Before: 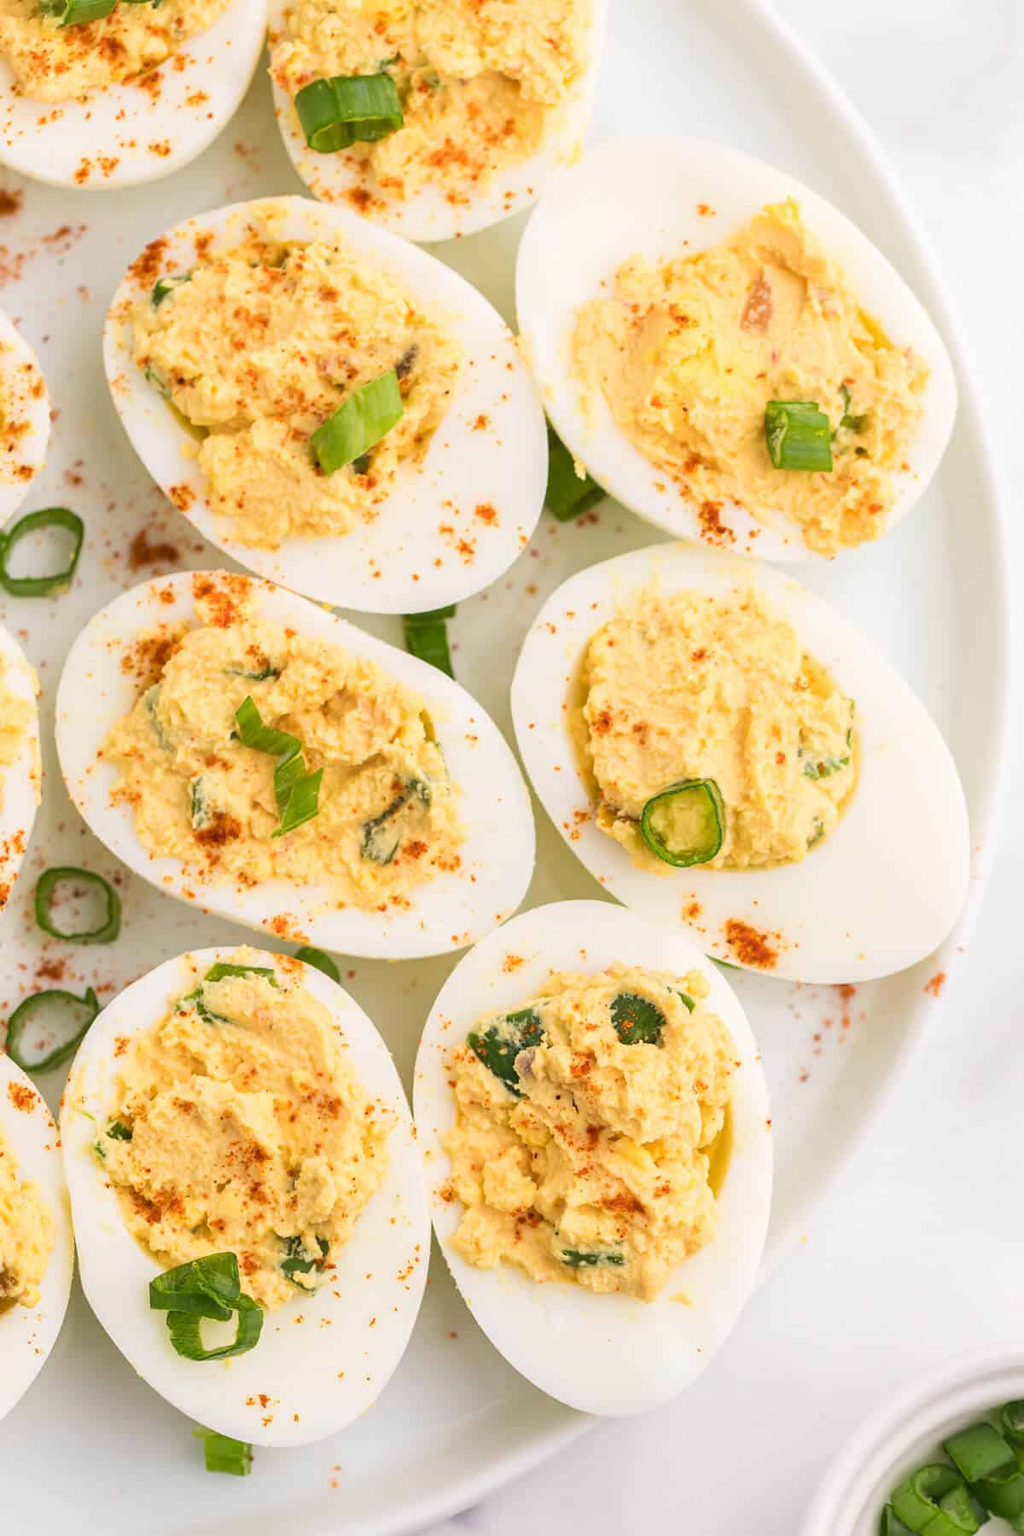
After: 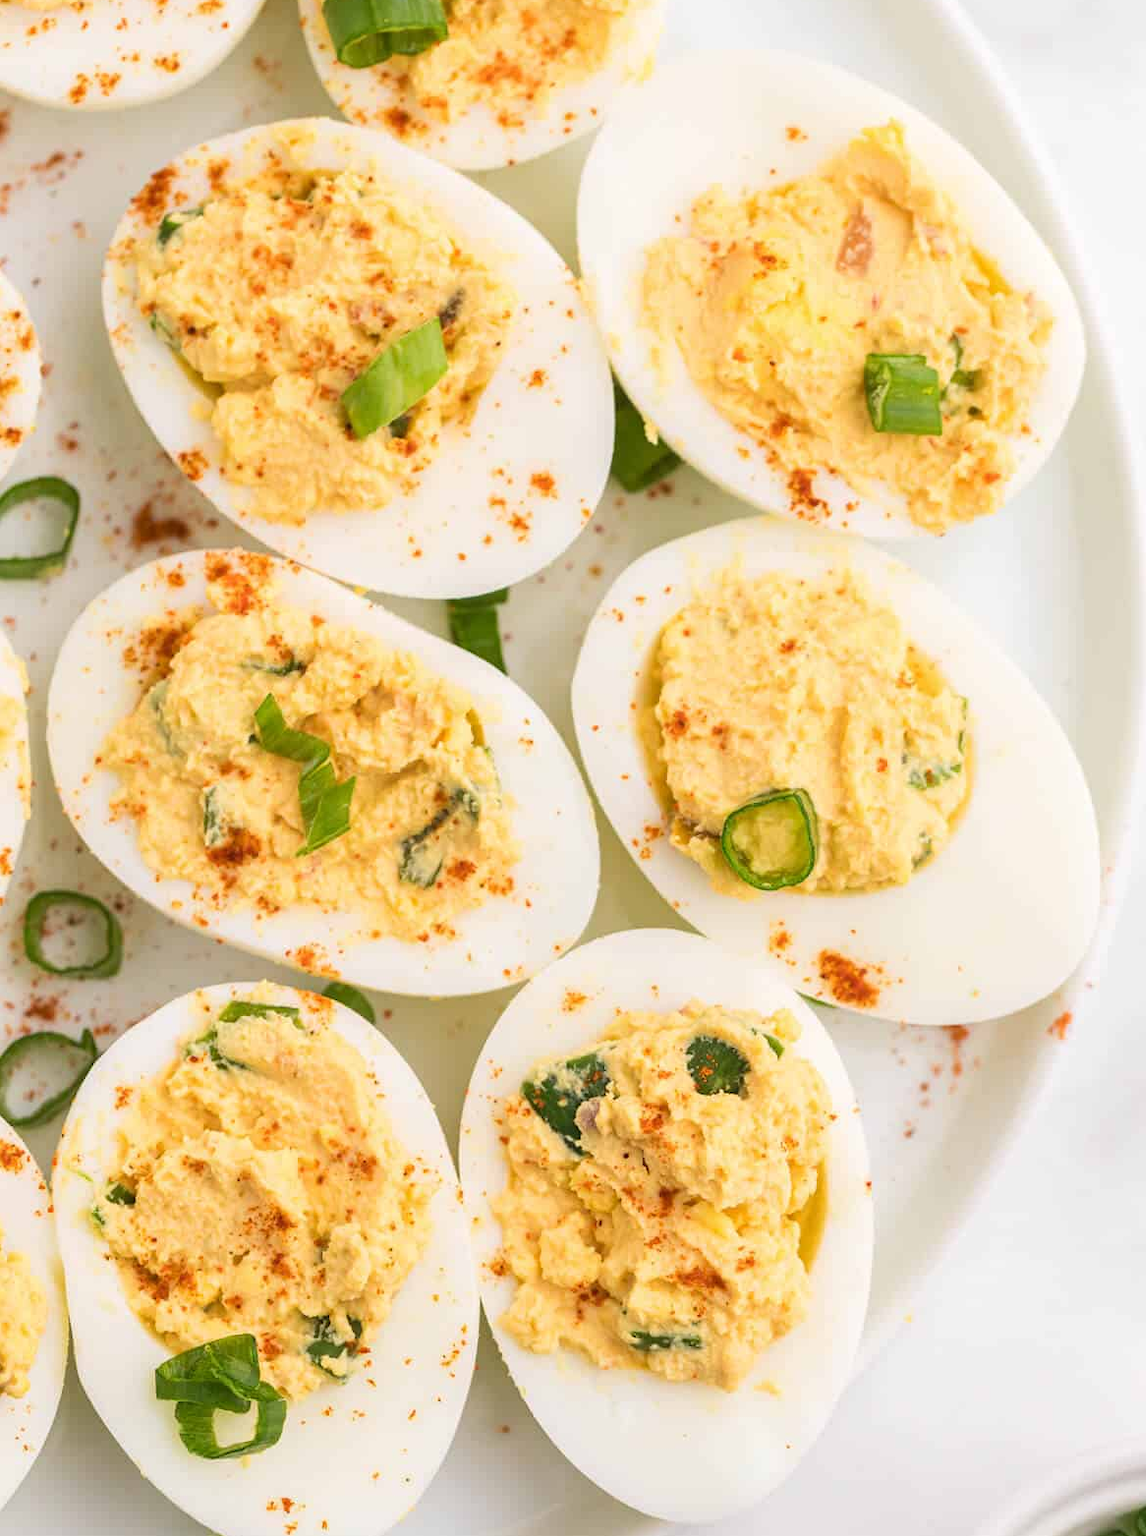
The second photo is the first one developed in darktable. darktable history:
crop: left 1.431%, top 6.14%, right 1.254%, bottom 7.02%
